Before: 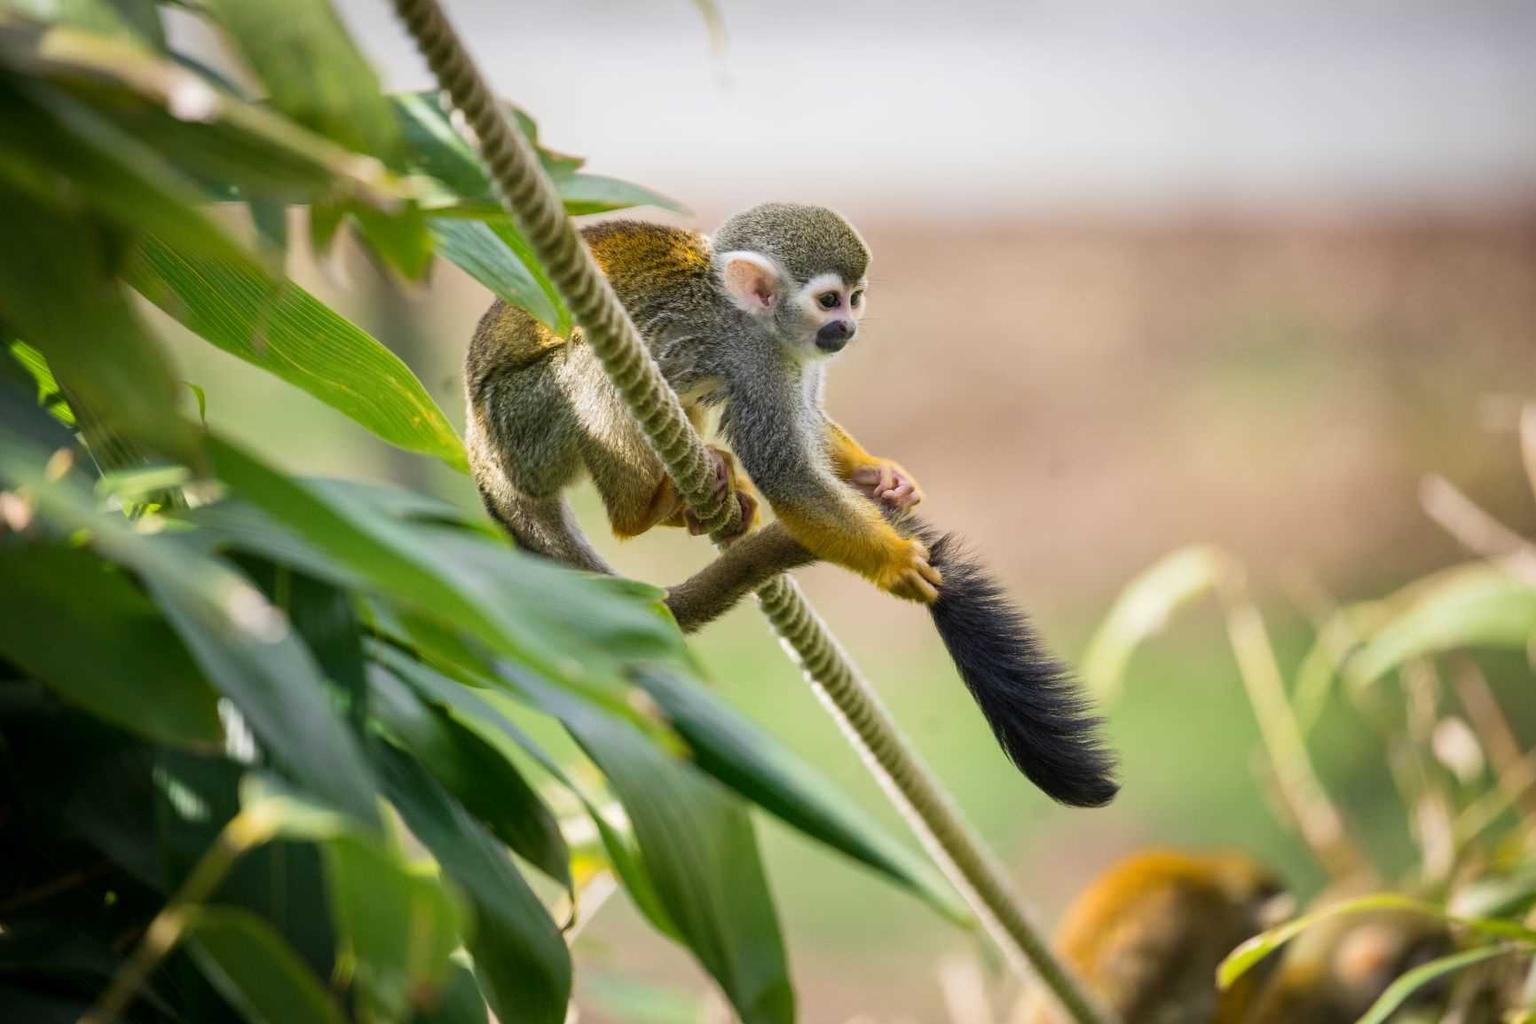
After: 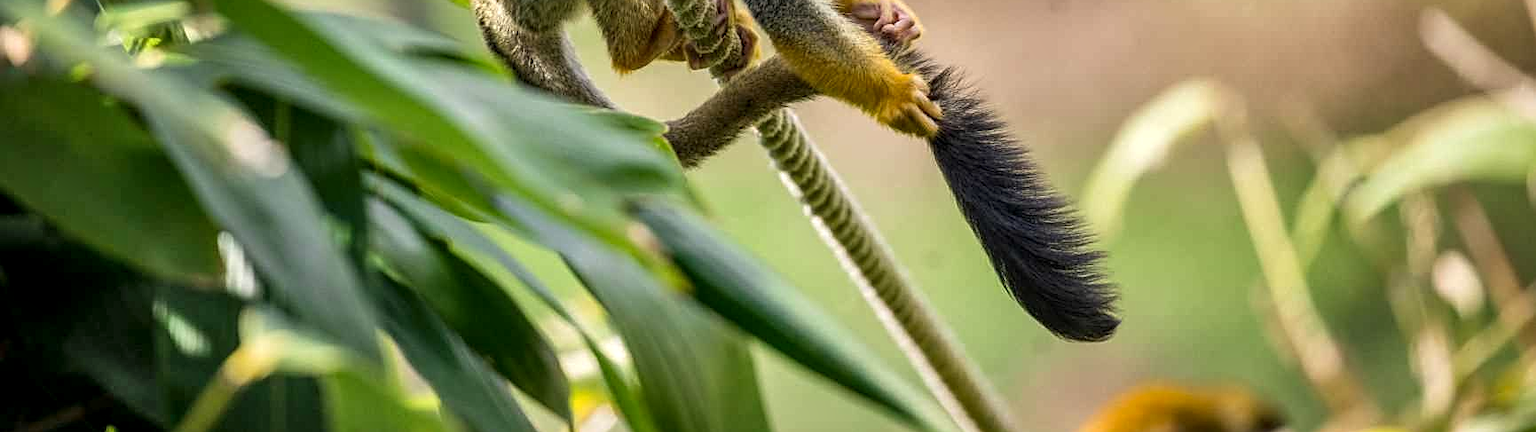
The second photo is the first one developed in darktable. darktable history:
shadows and highlights: white point adjustment 0.046, soften with gaussian
local contrast: highlights 62%, detail 143%, midtone range 0.422
color correction: highlights b* 3
sharpen: on, module defaults
crop: top 45.513%, bottom 12.282%
